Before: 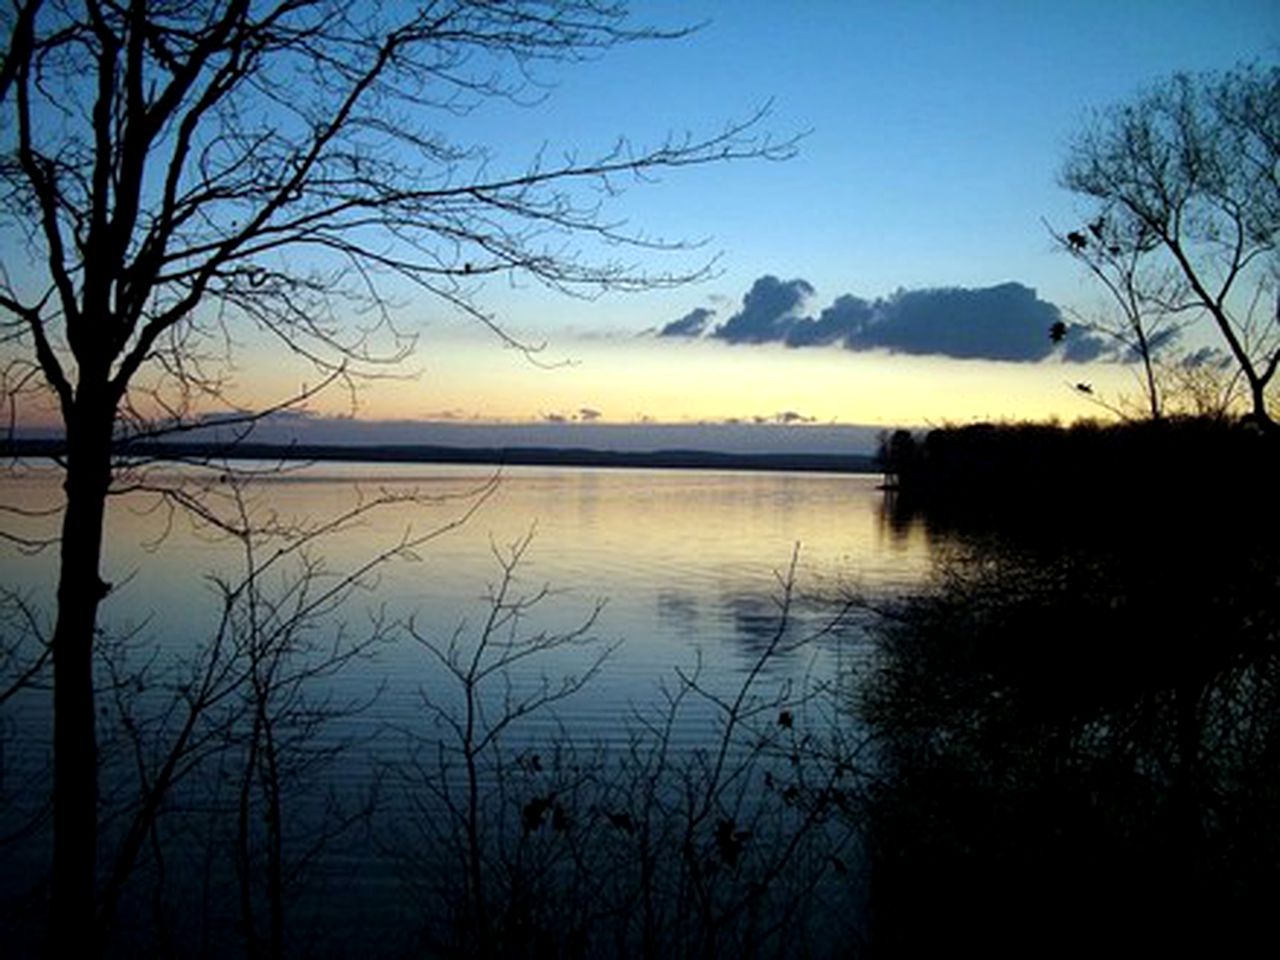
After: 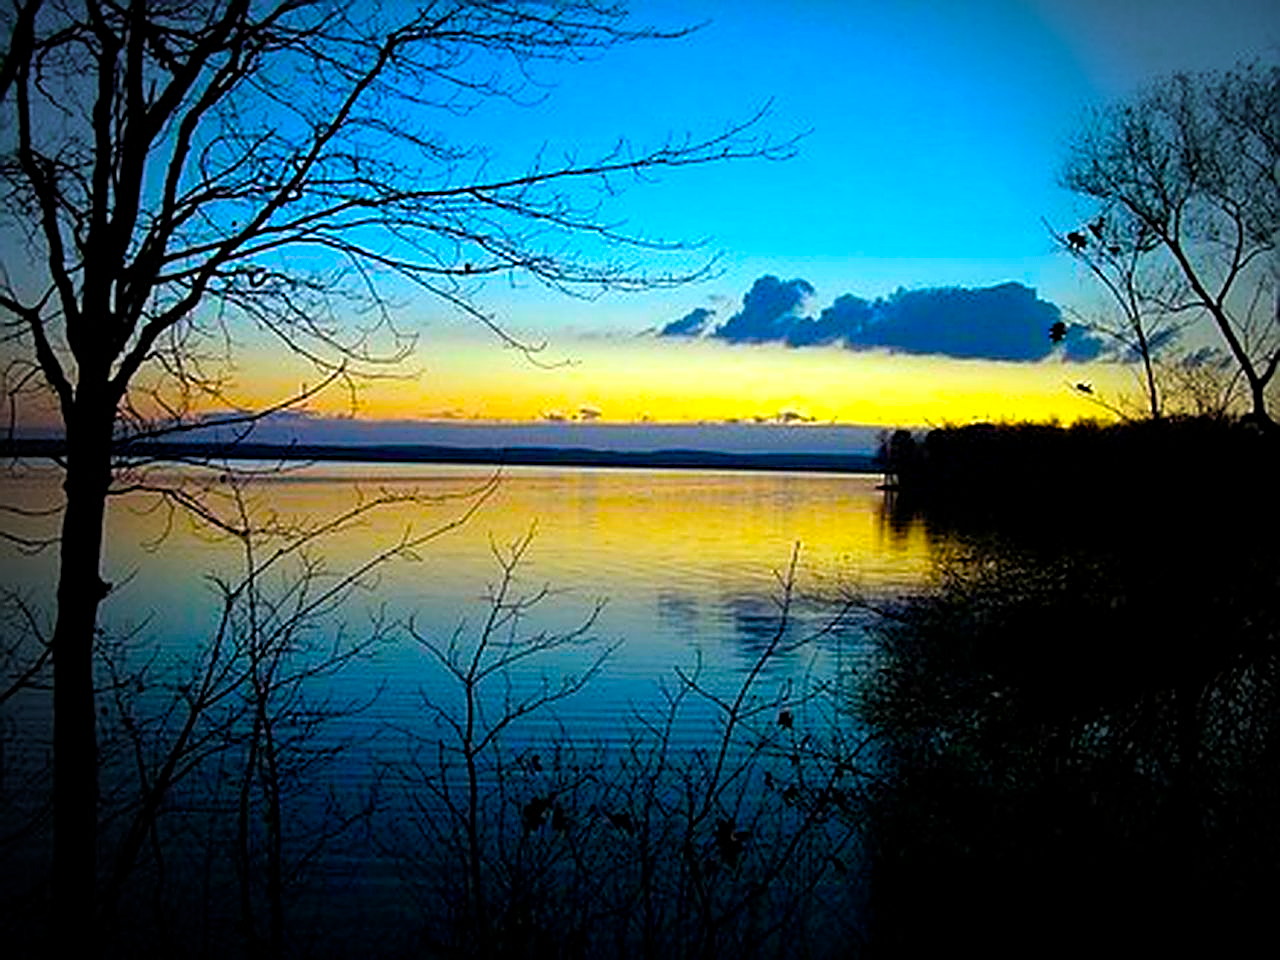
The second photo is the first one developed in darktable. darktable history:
vignetting: fall-off start 69.03%, fall-off radius 30.46%, width/height ratio 0.985, shape 0.858
sharpen: radius 1.722, amount 1.309
color balance rgb: linear chroma grading › global chroma 40.28%, perceptual saturation grading › global saturation 29.641%, global vibrance 50.649%
